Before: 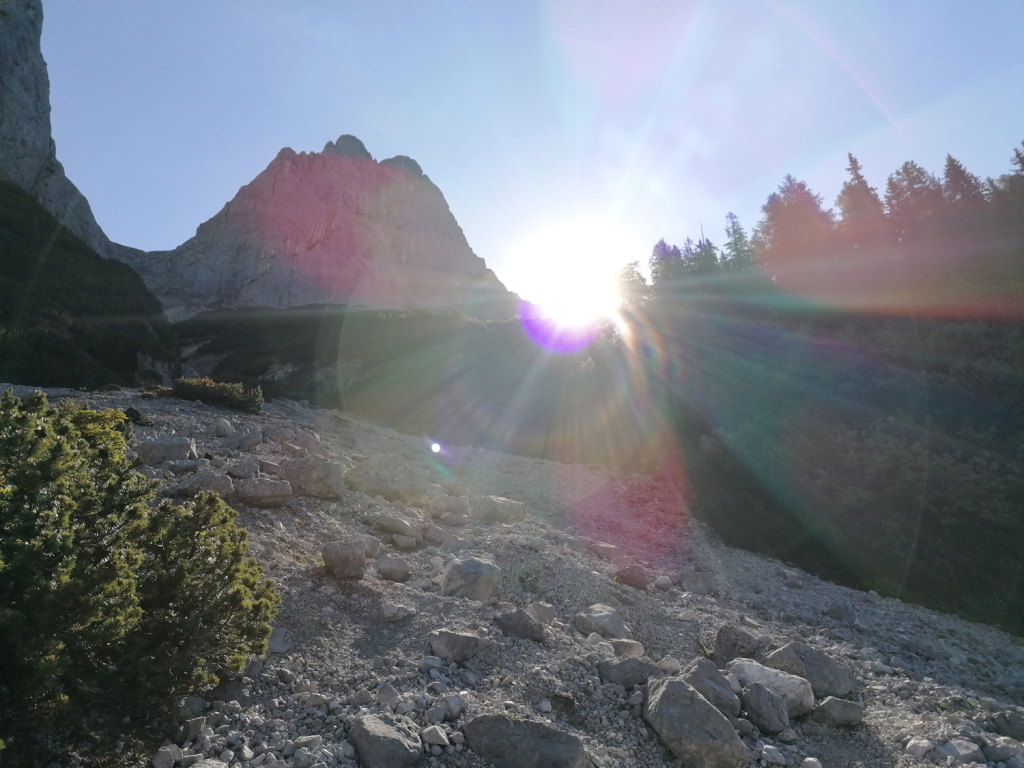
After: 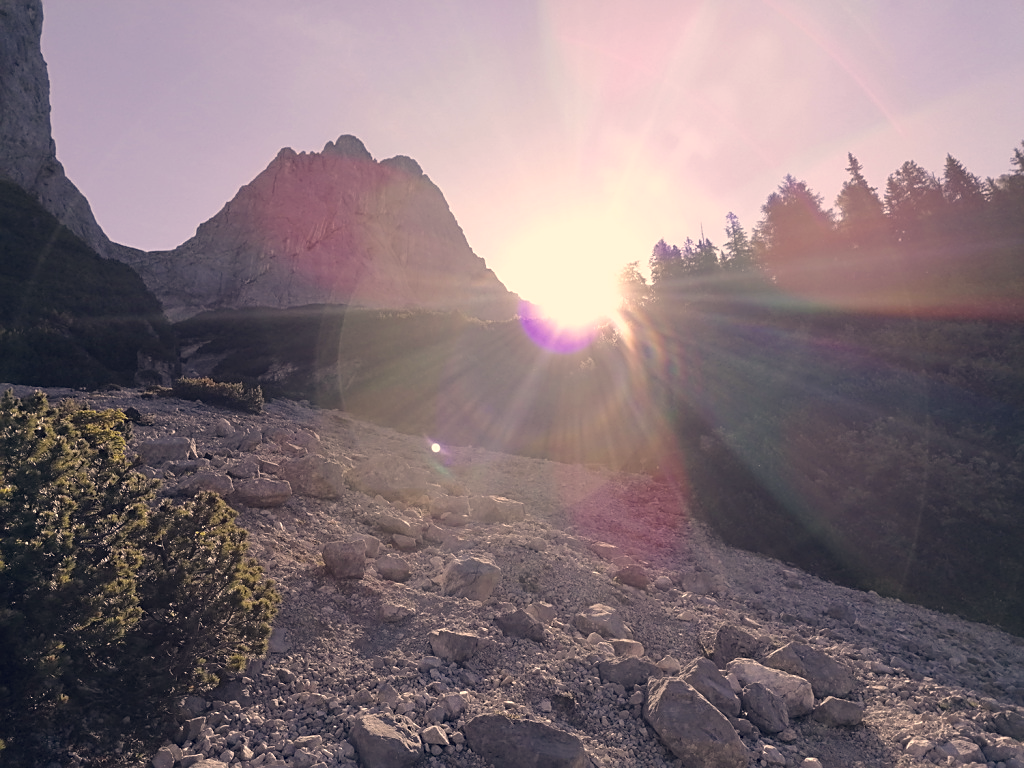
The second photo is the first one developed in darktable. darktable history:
color correction: highlights a* 19.59, highlights b* 27.49, shadows a* 3.46, shadows b* -17.28, saturation 0.73
sharpen: on, module defaults
